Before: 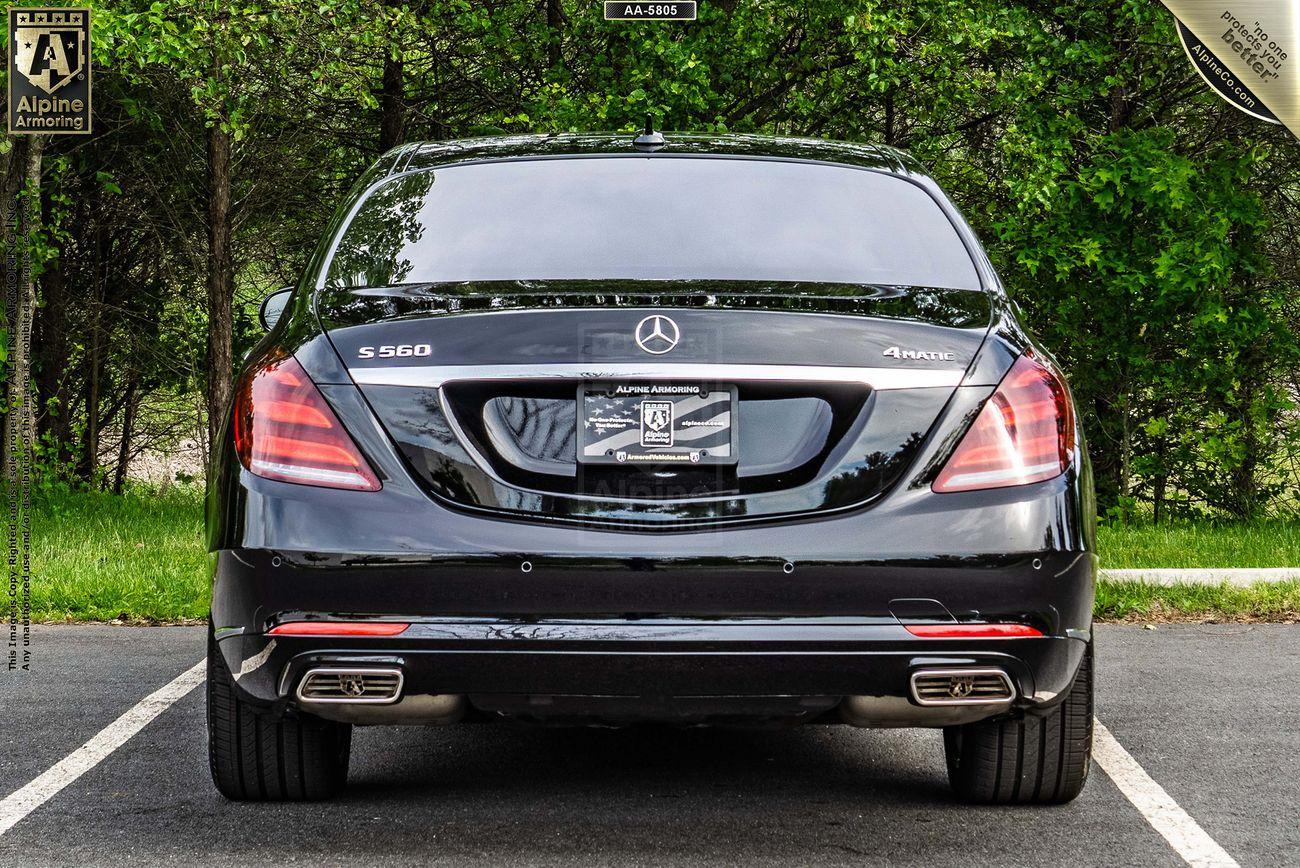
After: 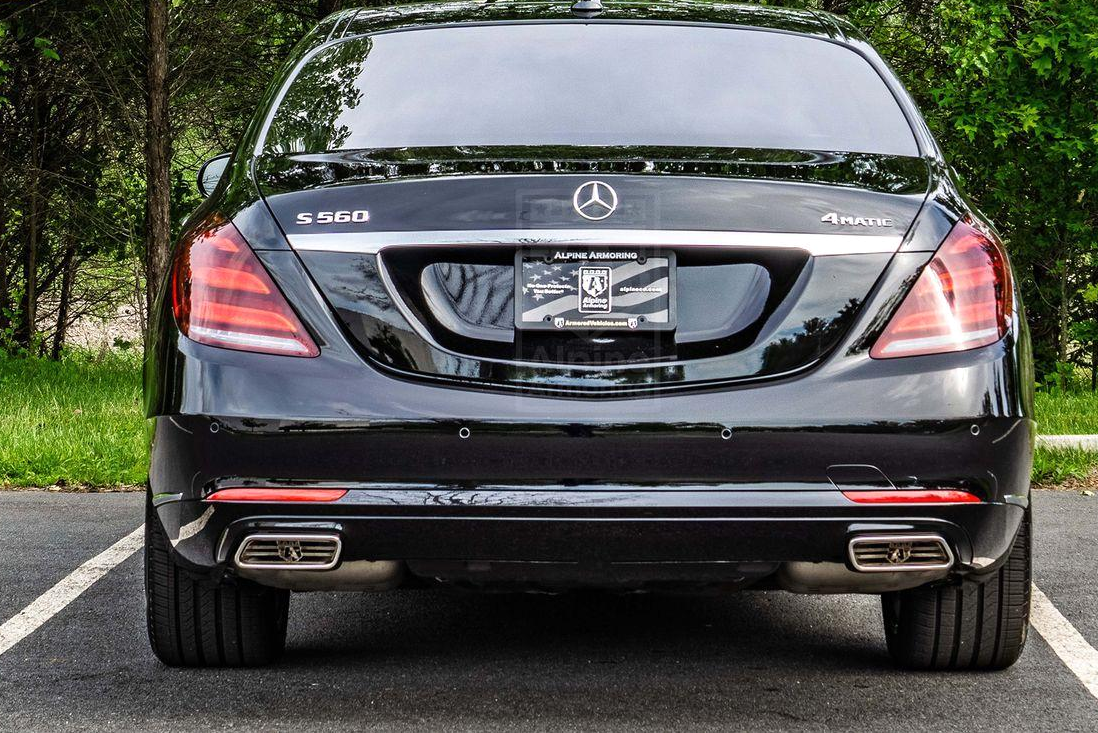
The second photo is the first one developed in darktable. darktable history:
shadows and highlights: shadows 12, white point adjustment 1.2, soften with gaussian
crop and rotate: left 4.842%, top 15.51%, right 10.668%
